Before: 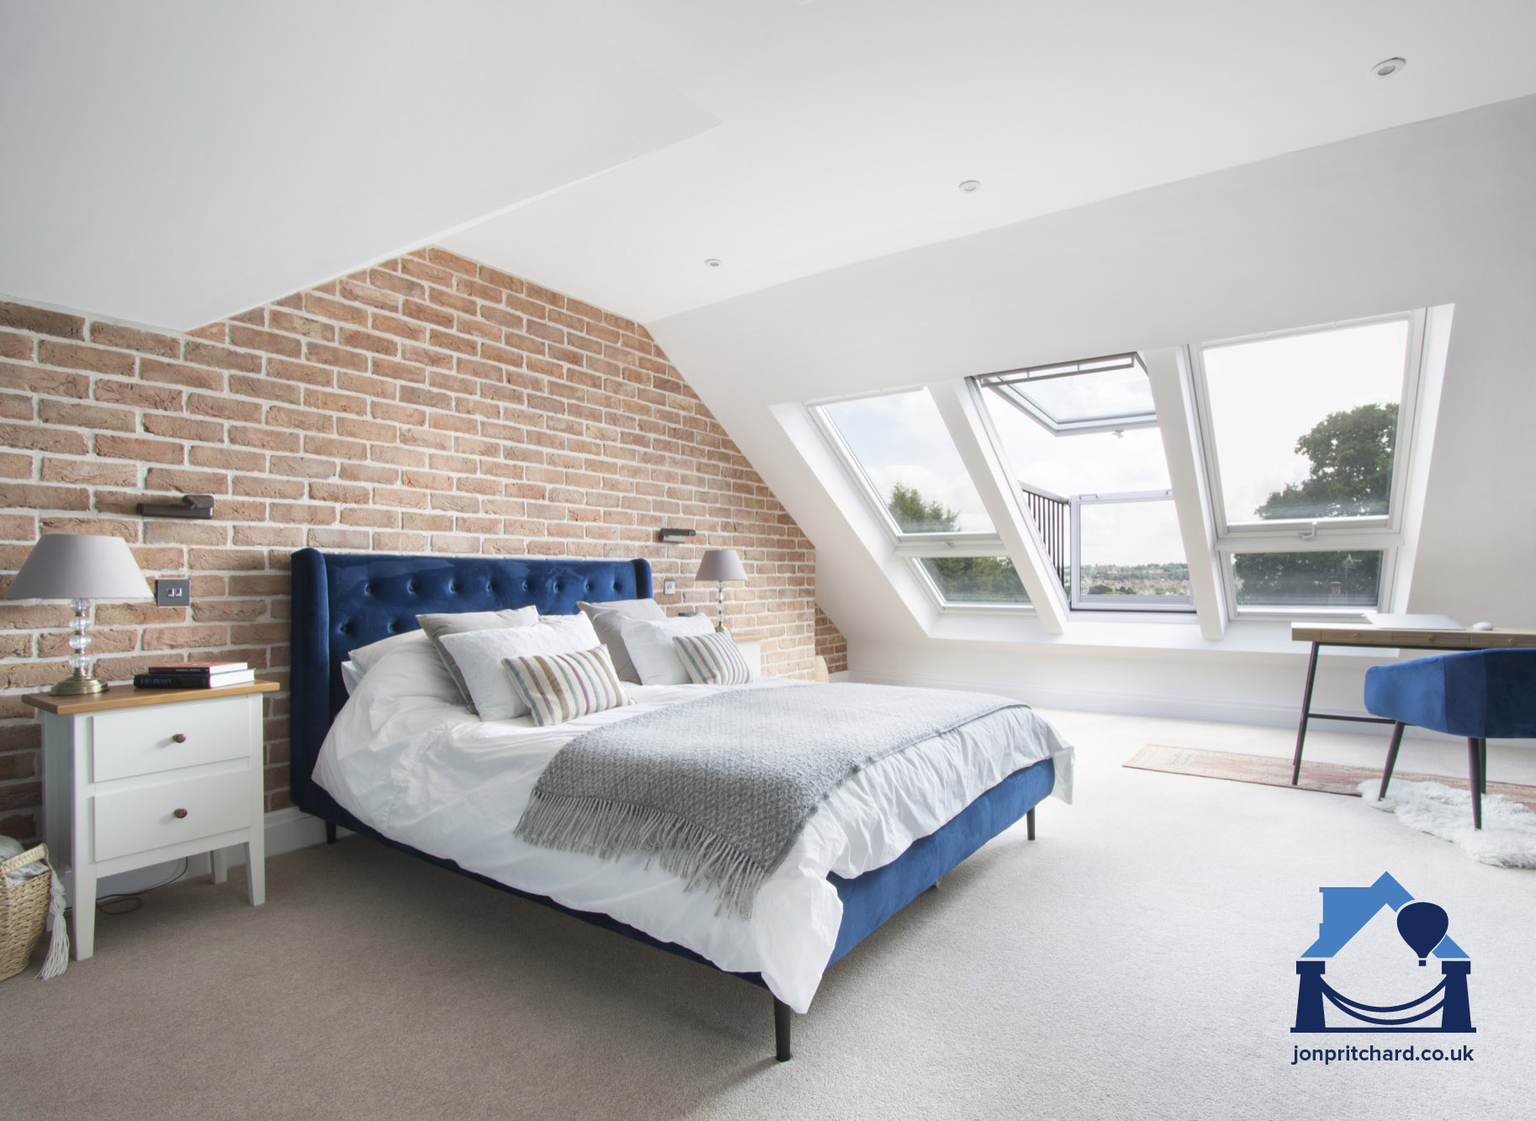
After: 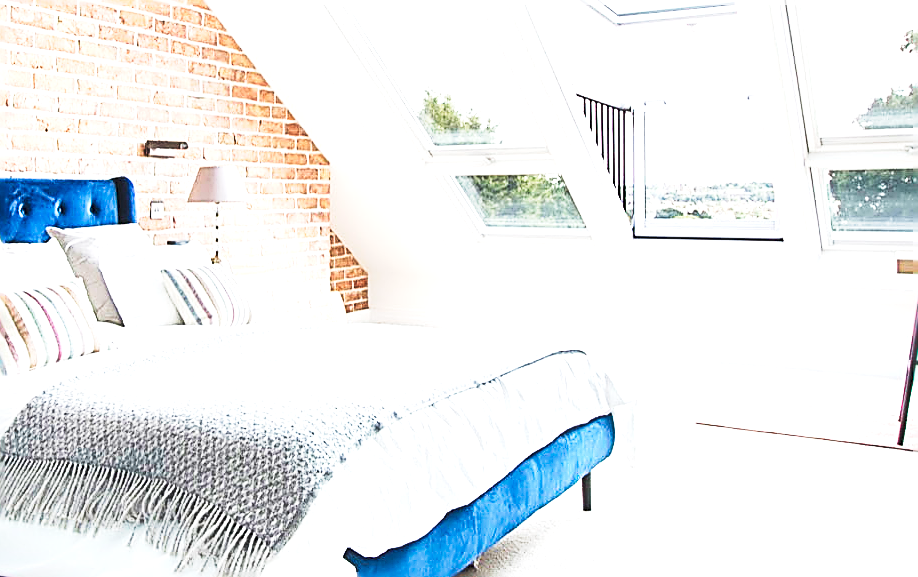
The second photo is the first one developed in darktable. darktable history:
tone curve: curves: ch0 [(0, 0) (0.003, 0.06) (0.011, 0.059) (0.025, 0.065) (0.044, 0.076) (0.069, 0.088) (0.1, 0.102) (0.136, 0.116) (0.177, 0.137) (0.224, 0.169) (0.277, 0.214) (0.335, 0.271) (0.399, 0.356) (0.468, 0.459) (0.543, 0.579) (0.623, 0.705) (0.709, 0.823) (0.801, 0.918) (0.898, 0.963) (1, 1)], preserve colors none
rotate and perspective: crop left 0, crop top 0
crop: left 35.03%, top 36.625%, right 14.663%, bottom 20.057%
sharpen: amount 1.861
exposure: black level correction 0, exposure 1.1 EV, compensate highlight preservation false
